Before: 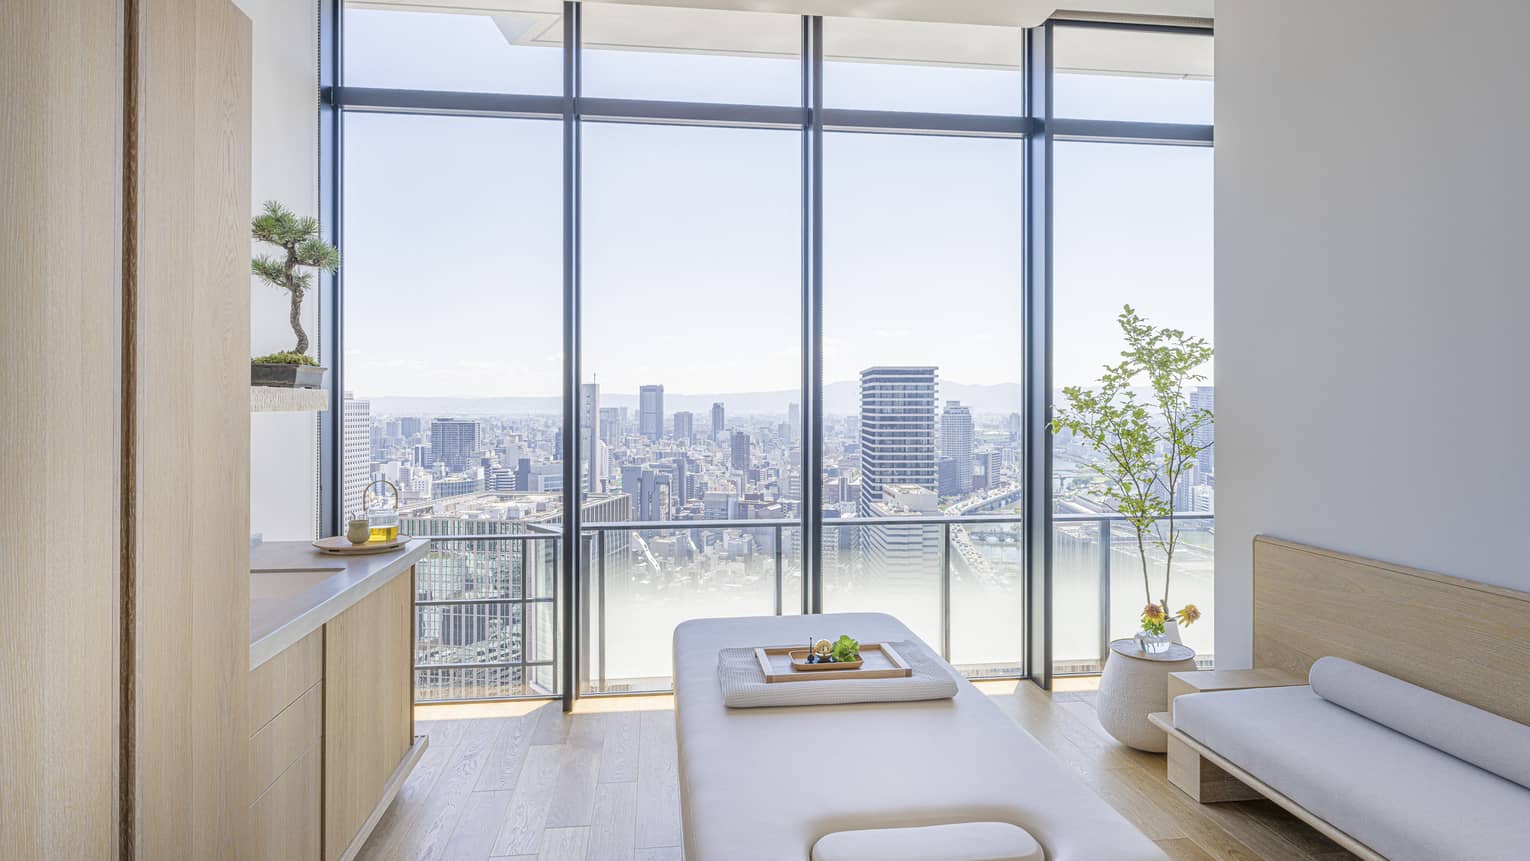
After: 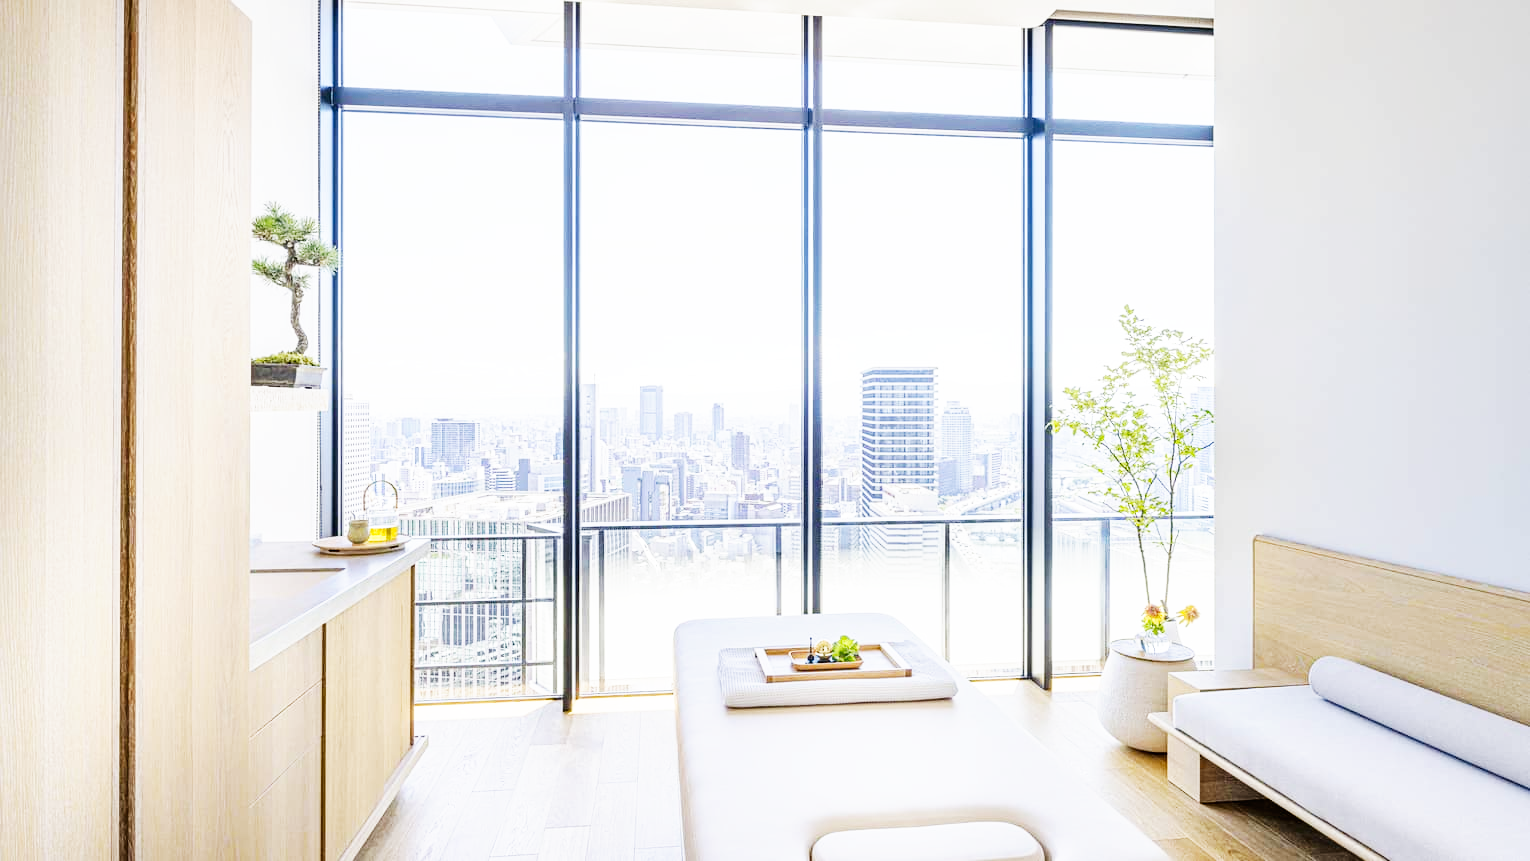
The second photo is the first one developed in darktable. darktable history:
haze removal: compatibility mode true, adaptive false
base curve: curves: ch0 [(0, 0) (0.007, 0.004) (0.027, 0.03) (0.046, 0.07) (0.207, 0.54) (0.442, 0.872) (0.673, 0.972) (1, 1)], preserve colors none
